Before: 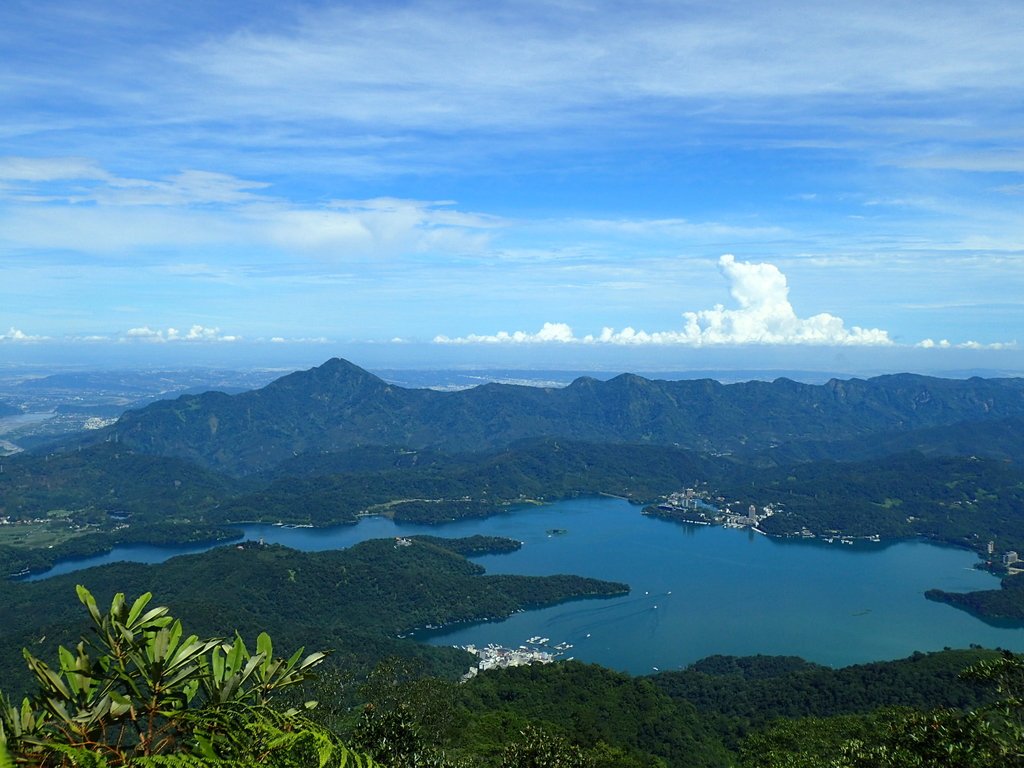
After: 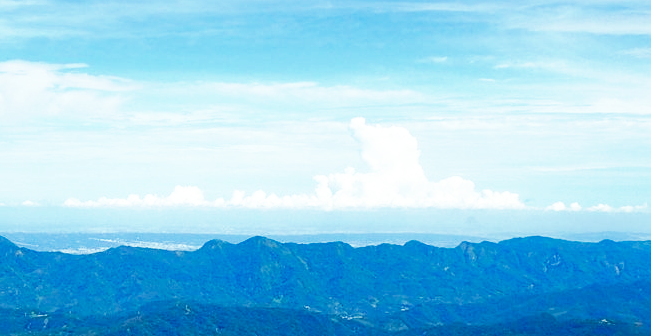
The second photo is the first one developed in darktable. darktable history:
crop: left 36.048%, top 17.968%, right 0.319%, bottom 38.156%
velvia: strength 10.32%
shadows and highlights: on, module defaults
base curve: curves: ch0 [(0, 0) (0.007, 0.004) (0.027, 0.03) (0.046, 0.07) (0.207, 0.54) (0.442, 0.872) (0.673, 0.972) (1, 1)], preserve colors none
